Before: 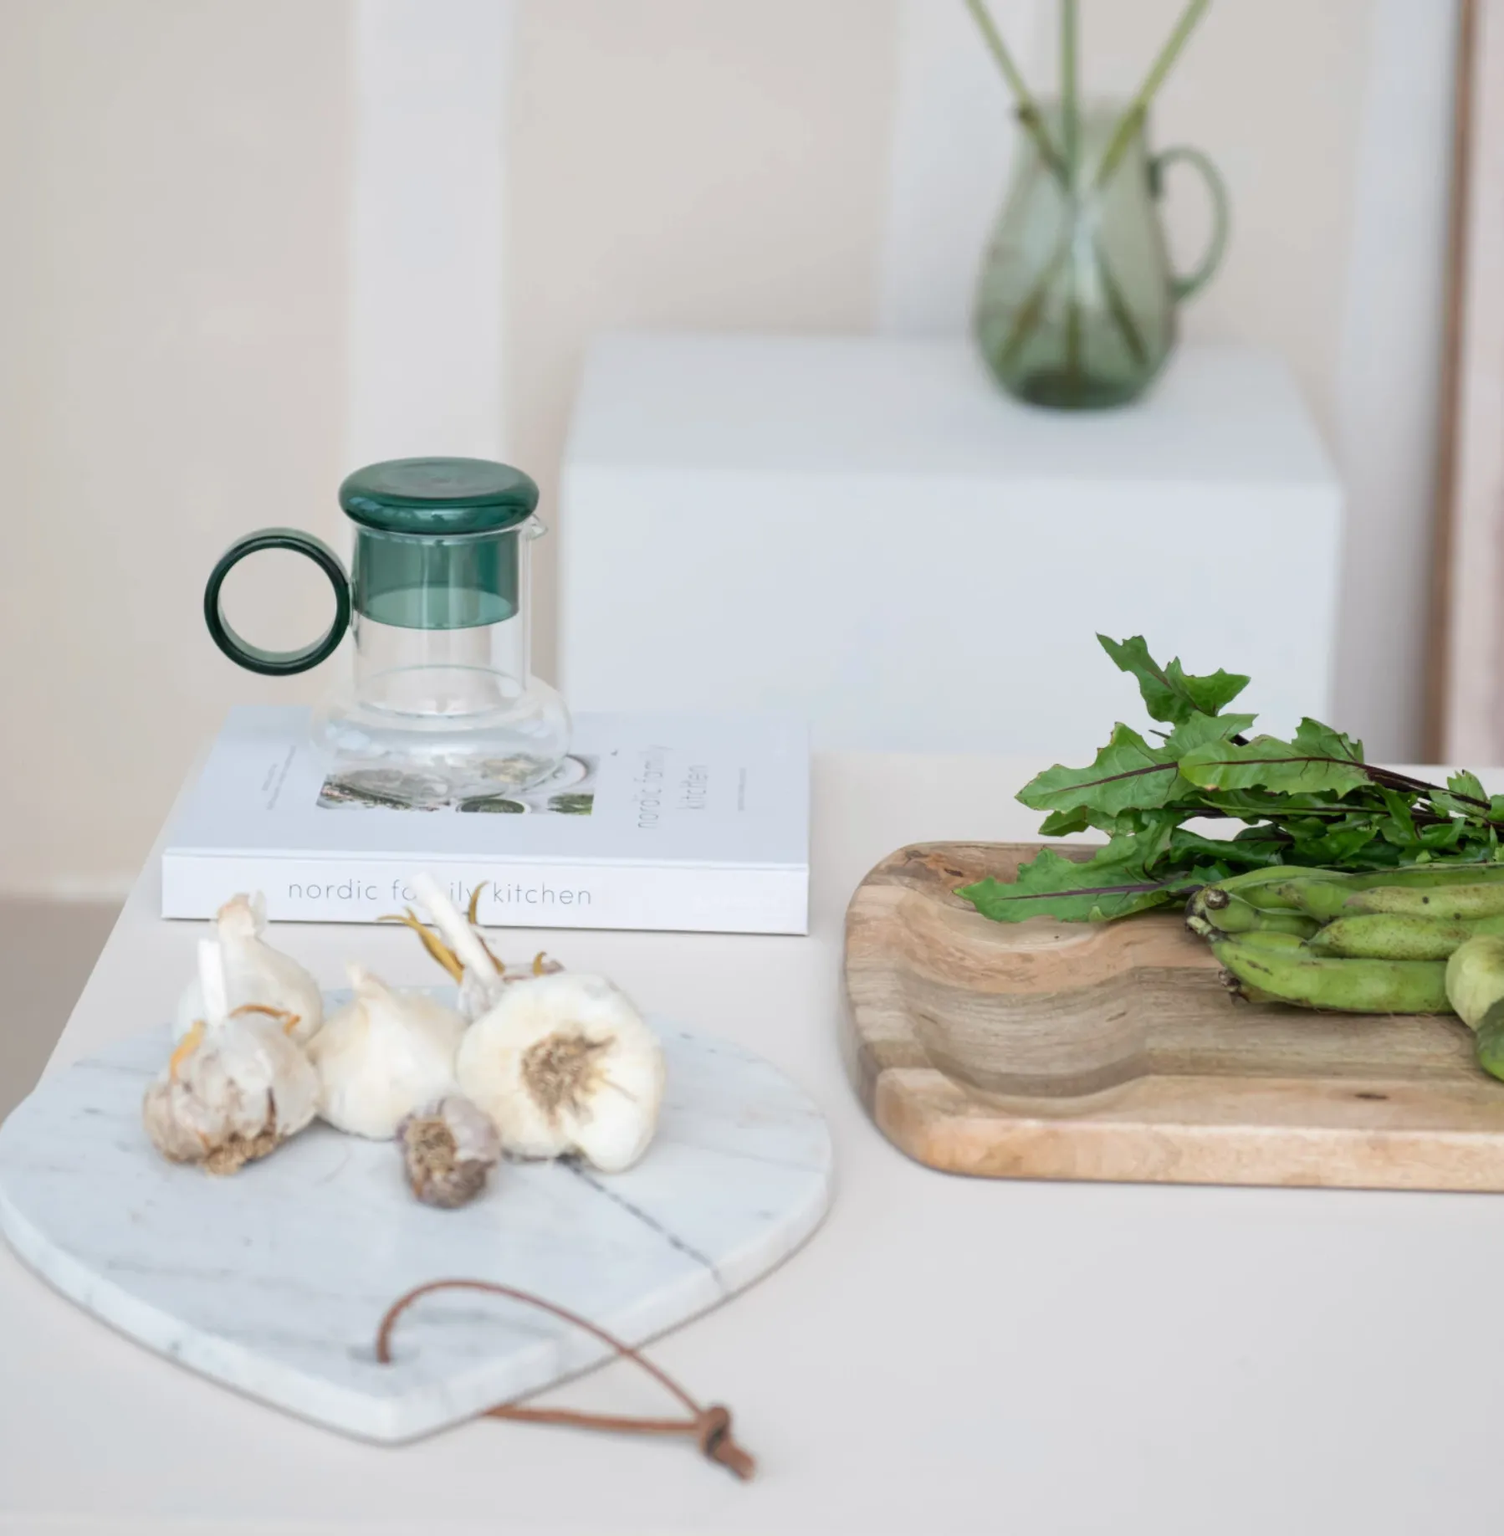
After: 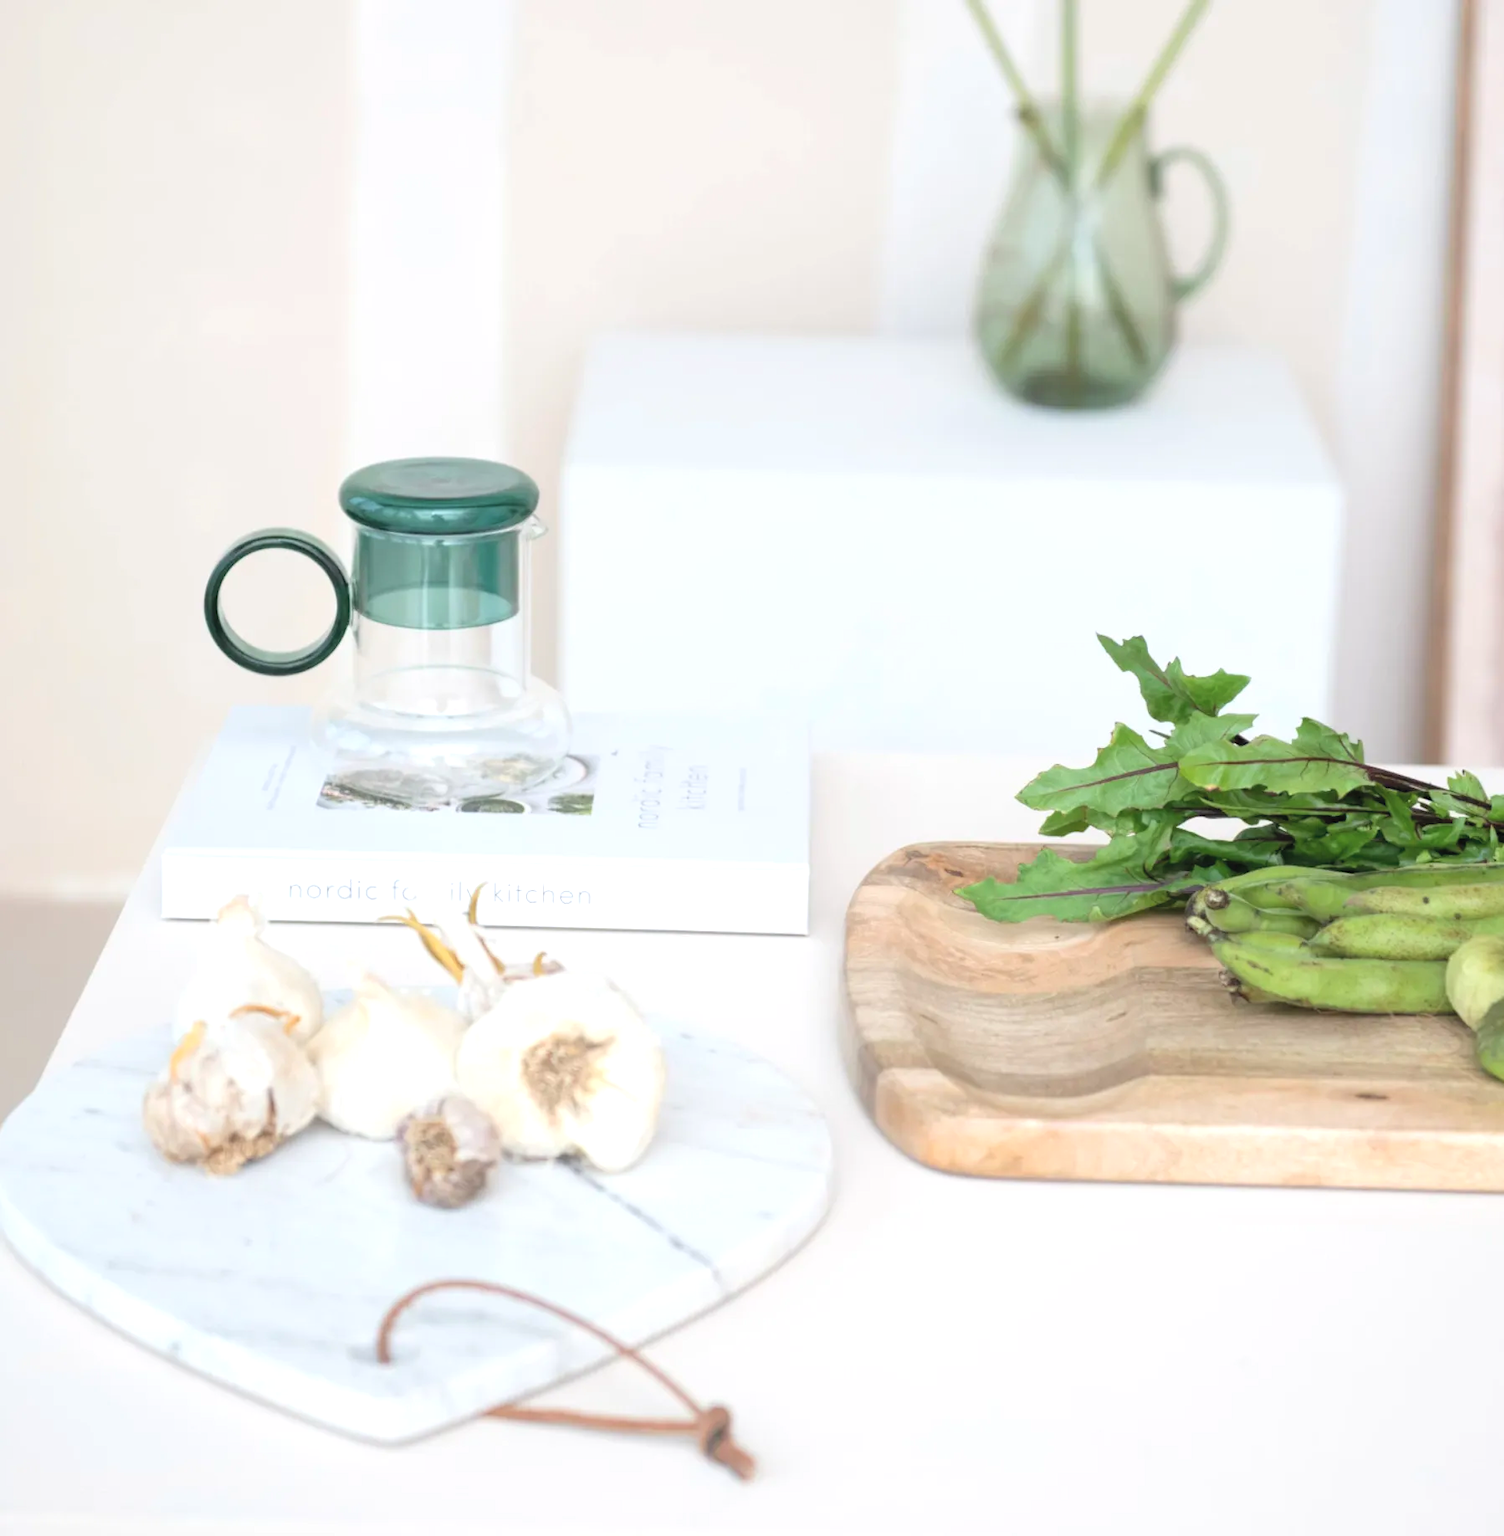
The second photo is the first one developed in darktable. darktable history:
contrast brightness saturation: brightness 0.15
exposure: black level correction 0, exposure 0.5 EV, compensate exposure bias true, compensate highlight preservation false
